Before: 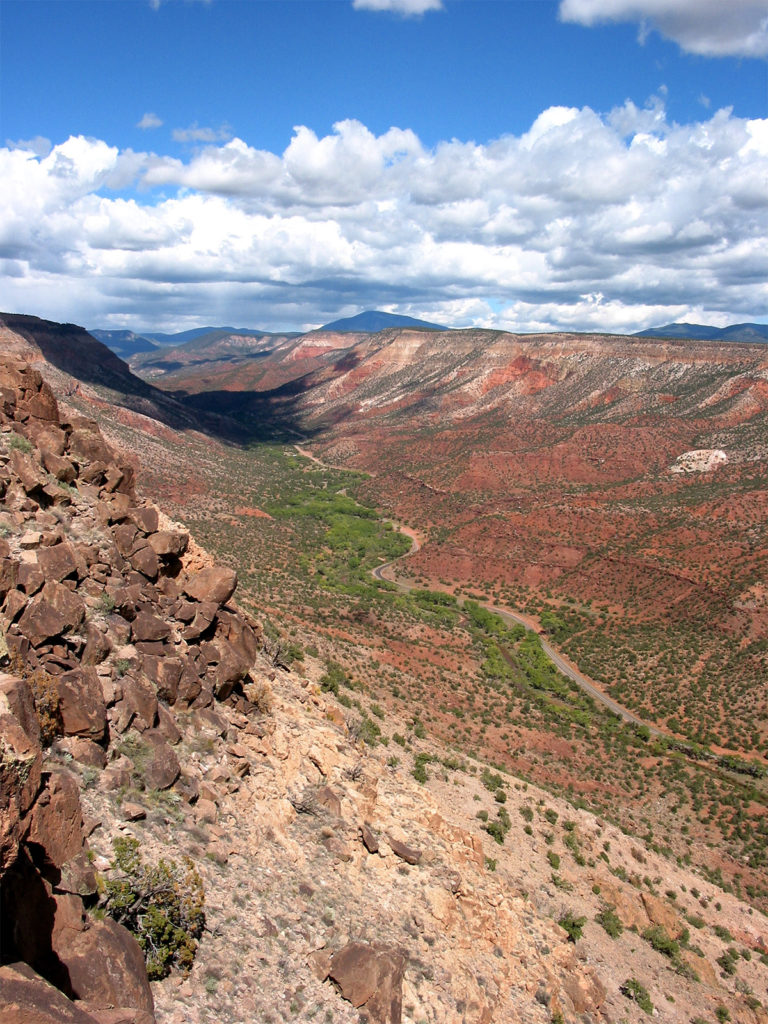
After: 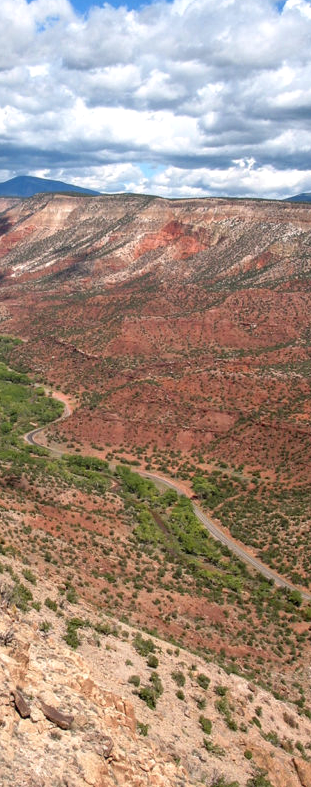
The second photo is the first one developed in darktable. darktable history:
local contrast: on, module defaults
crop: left 45.353%, top 13.197%, right 14.124%, bottom 9.885%
